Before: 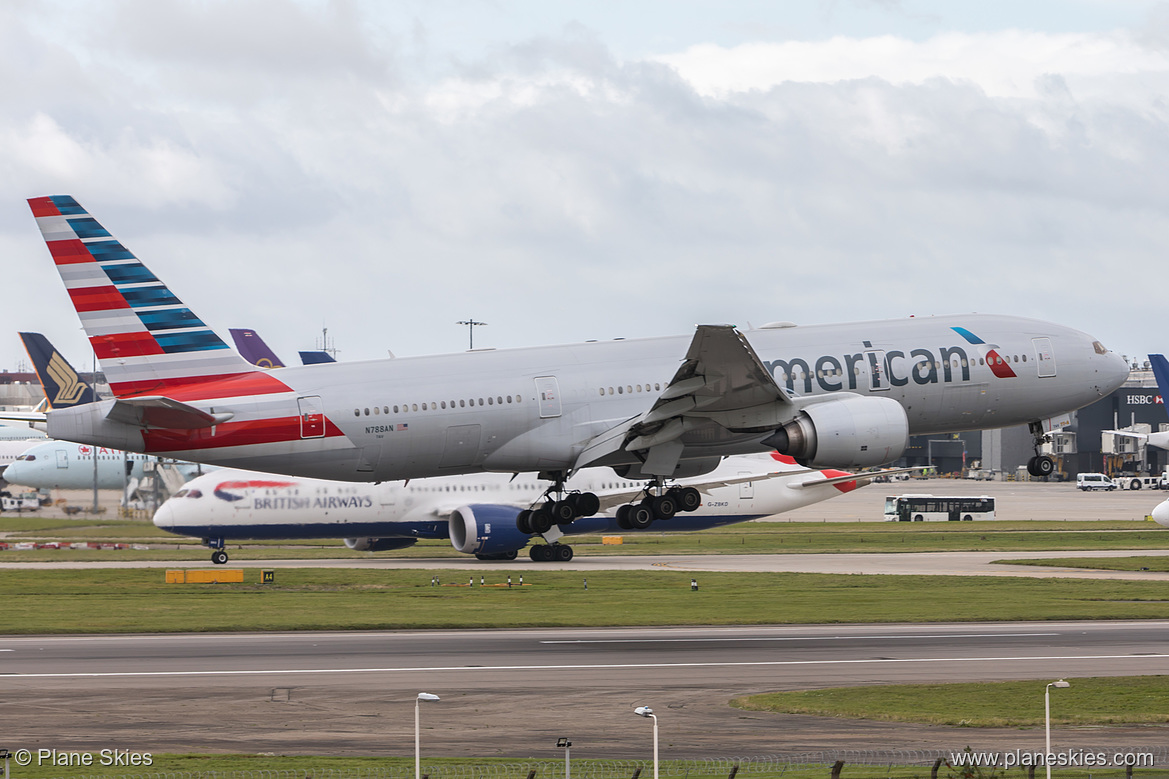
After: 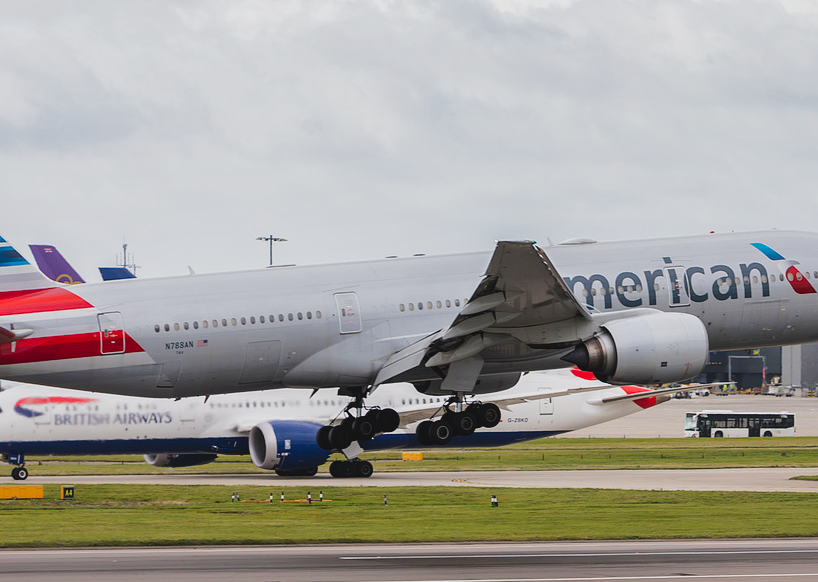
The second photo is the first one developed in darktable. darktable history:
tone curve: curves: ch0 [(0, 0.031) (0.139, 0.084) (0.311, 0.278) (0.495, 0.544) (0.718, 0.816) (0.841, 0.909) (1, 0.967)]; ch1 [(0, 0) (0.272, 0.249) (0.388, 0.385) (0.469, 0.456) (0.495, 0.497) (0.538, 0.545) (0.578, 0.595) (0.707, 0.778) (1, 1)]; ch2 [(0, 0) (0.125, 0.089) (0.353, 0.329) (0.443, 0.408) (0.502, 0.499) (0.557, 0.531) (0.608, 0.631) (1, 1)], preserve colors none
crop and rotate: left 17.111%, top 10.844%, right 12.847%, bottom 14.407%
shadows and highlights: shadows 39.28, highlights -59.8
